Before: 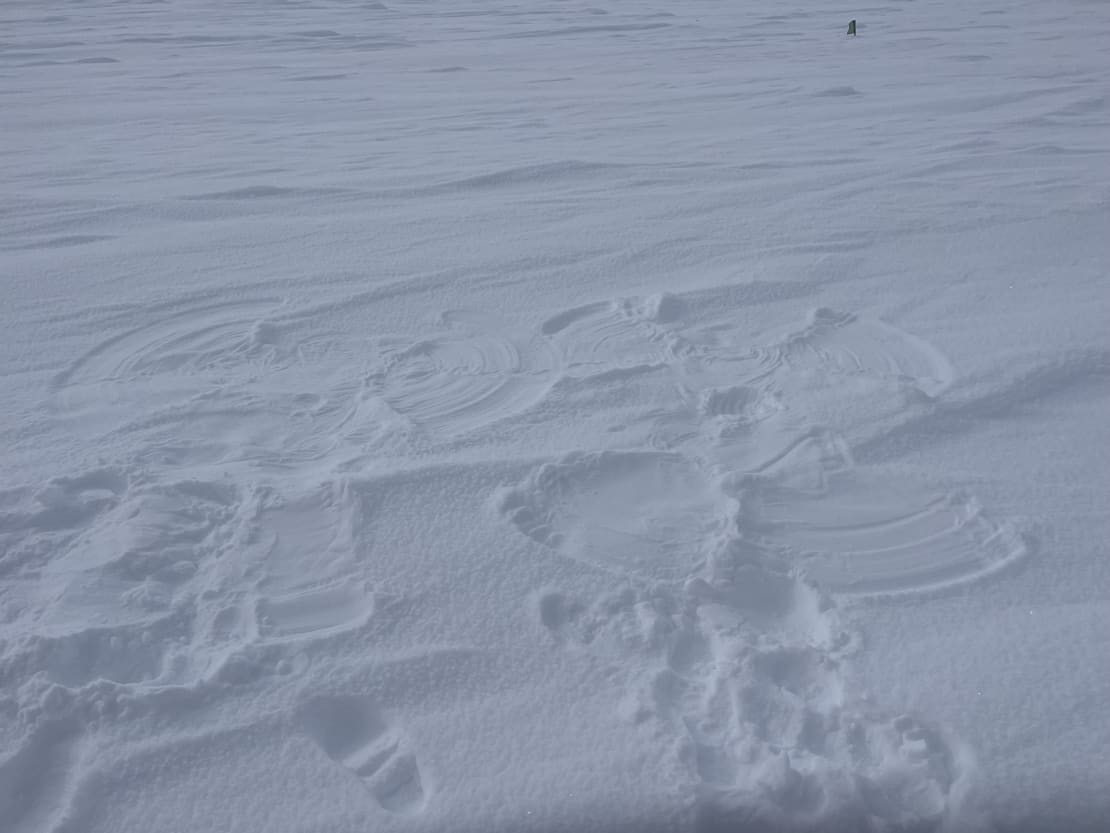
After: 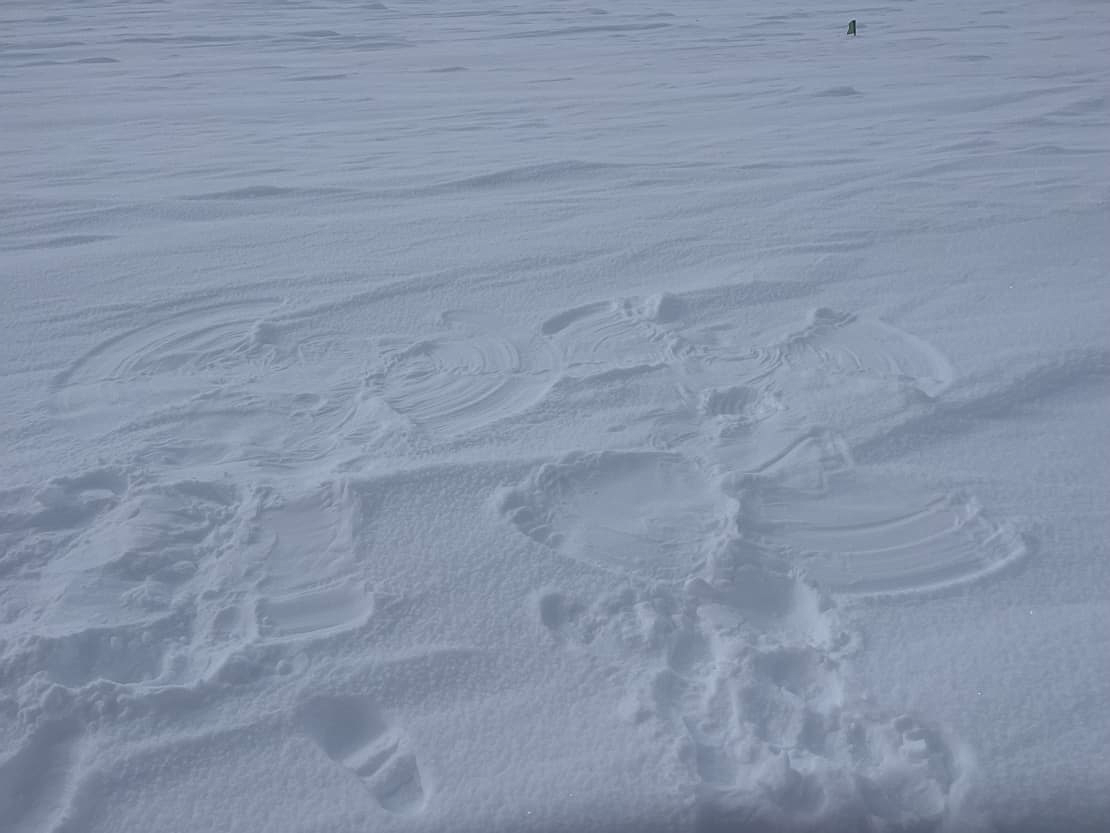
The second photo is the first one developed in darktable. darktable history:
sharpen: radius 1.224, amount 0.299, threshold 0.027
